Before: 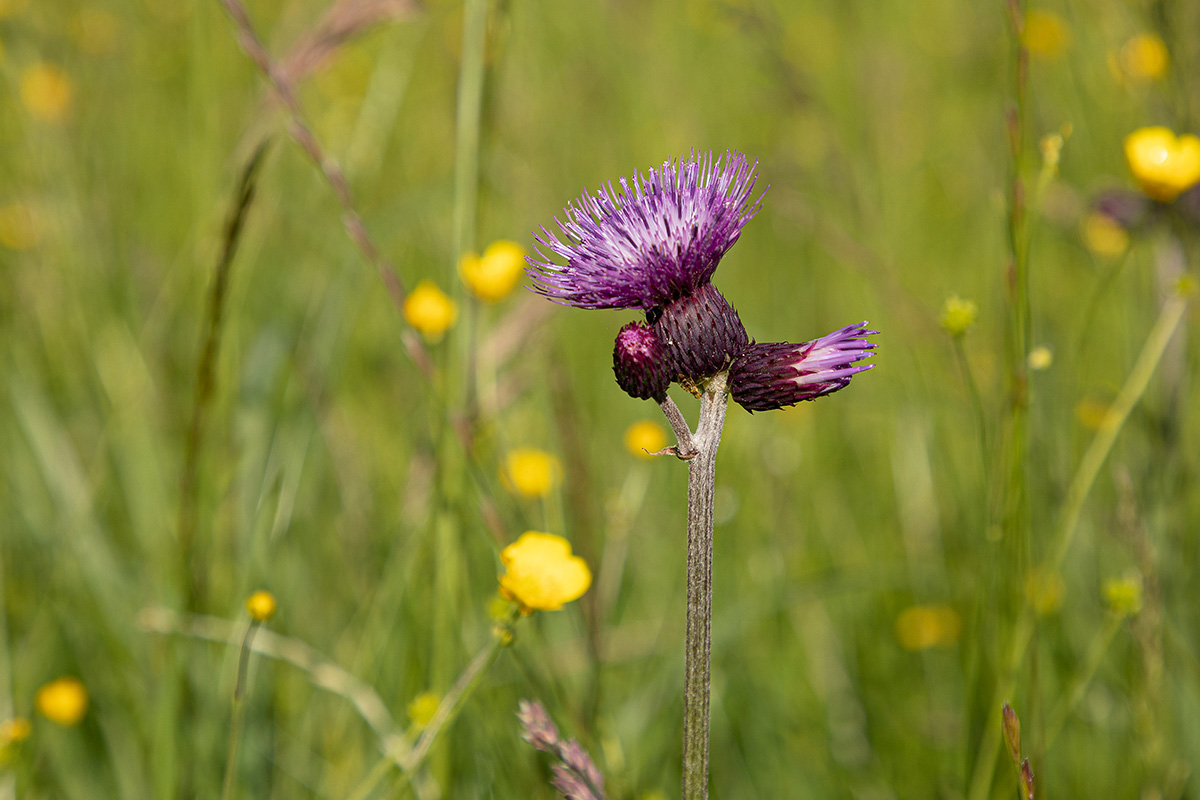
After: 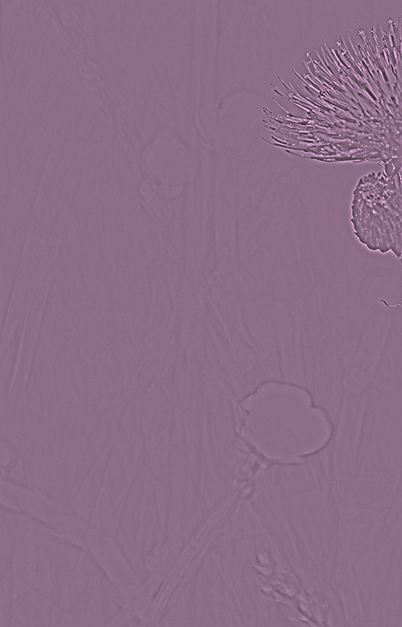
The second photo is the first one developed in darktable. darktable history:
highpass: sharpness 5.84%, contrast boost 8.44%
crop and rotate: left 21.77%, top 18.528%, right 44.676%, bottom 2.997%
local contrast: mode bilateral grid, contrast 20, coarseness 3, detail 300%, midtone range 0.2
color correction: highlights a* 19.5, highlights b* -11.53, saturation 1.69
